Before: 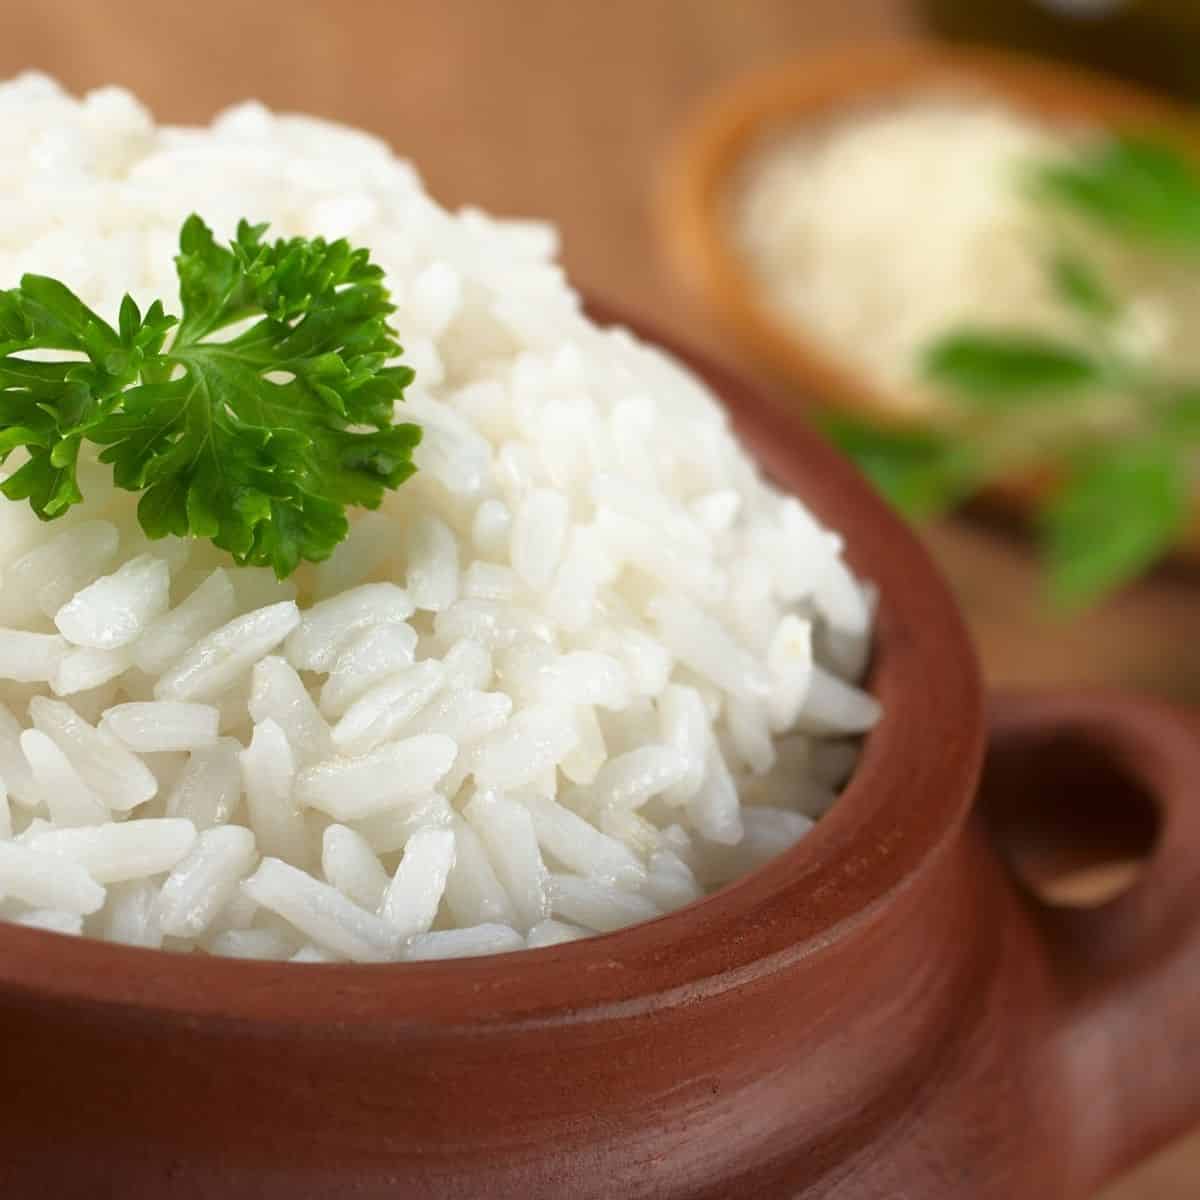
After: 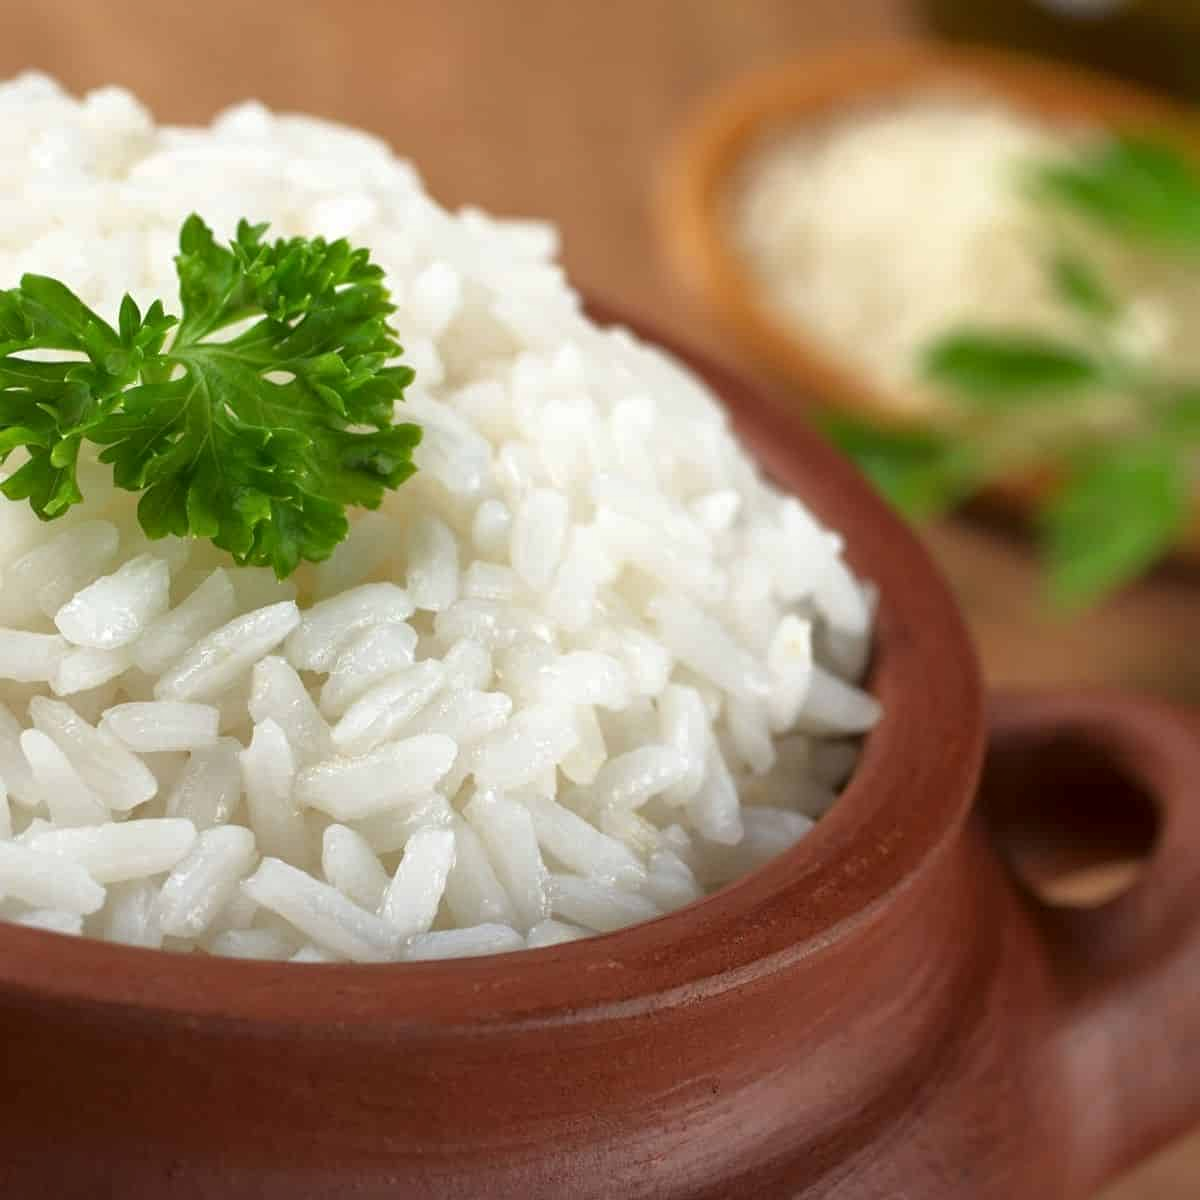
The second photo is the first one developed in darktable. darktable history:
shadows and highlights: shadows 25, highlights -25
local contrast: highlights 100%, shadows 100%, detail 120%, midtone range 0.2
